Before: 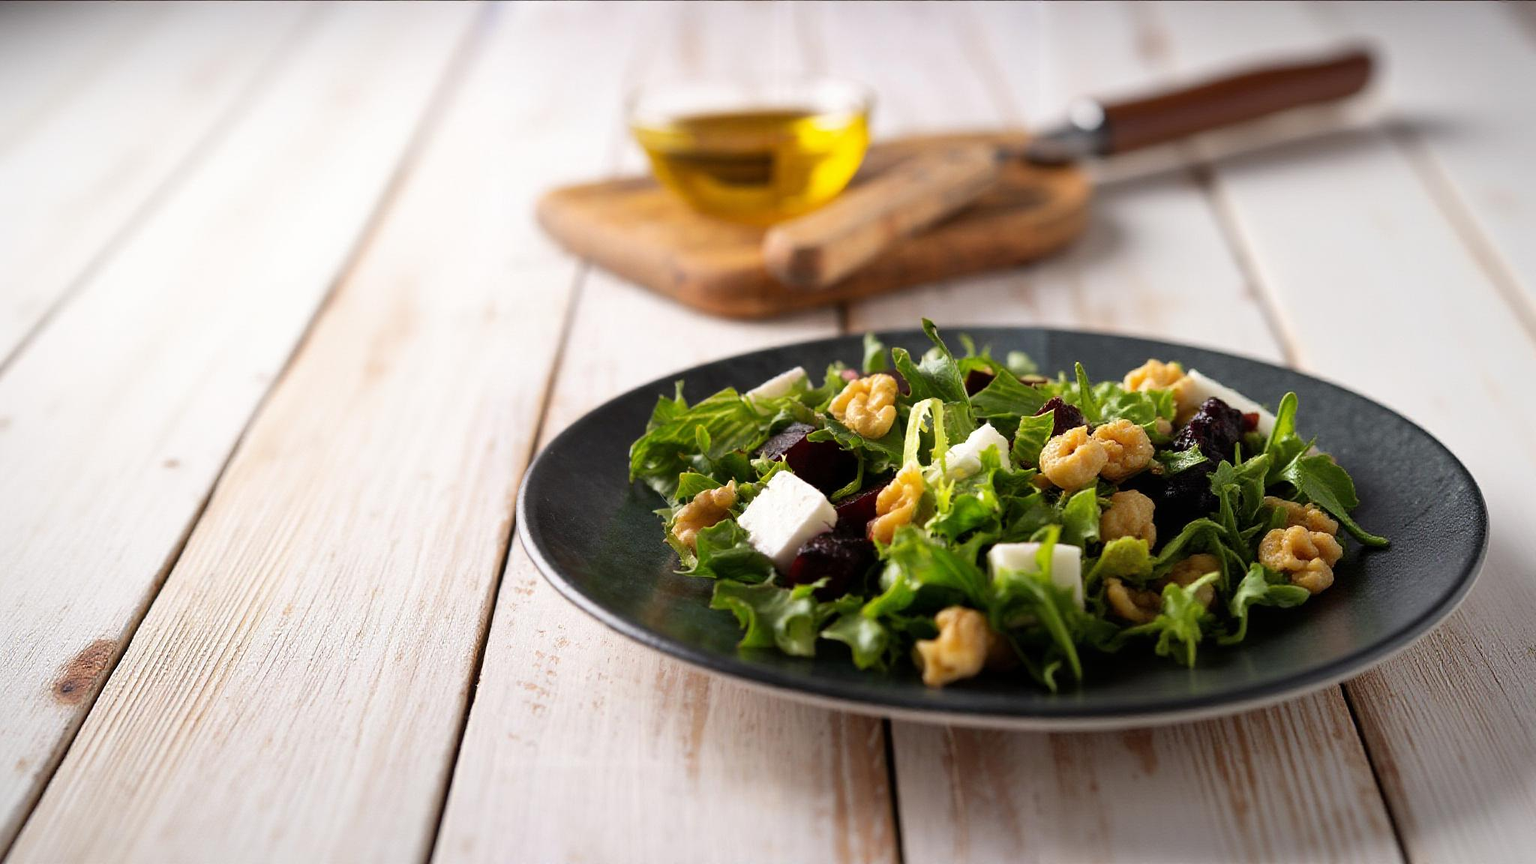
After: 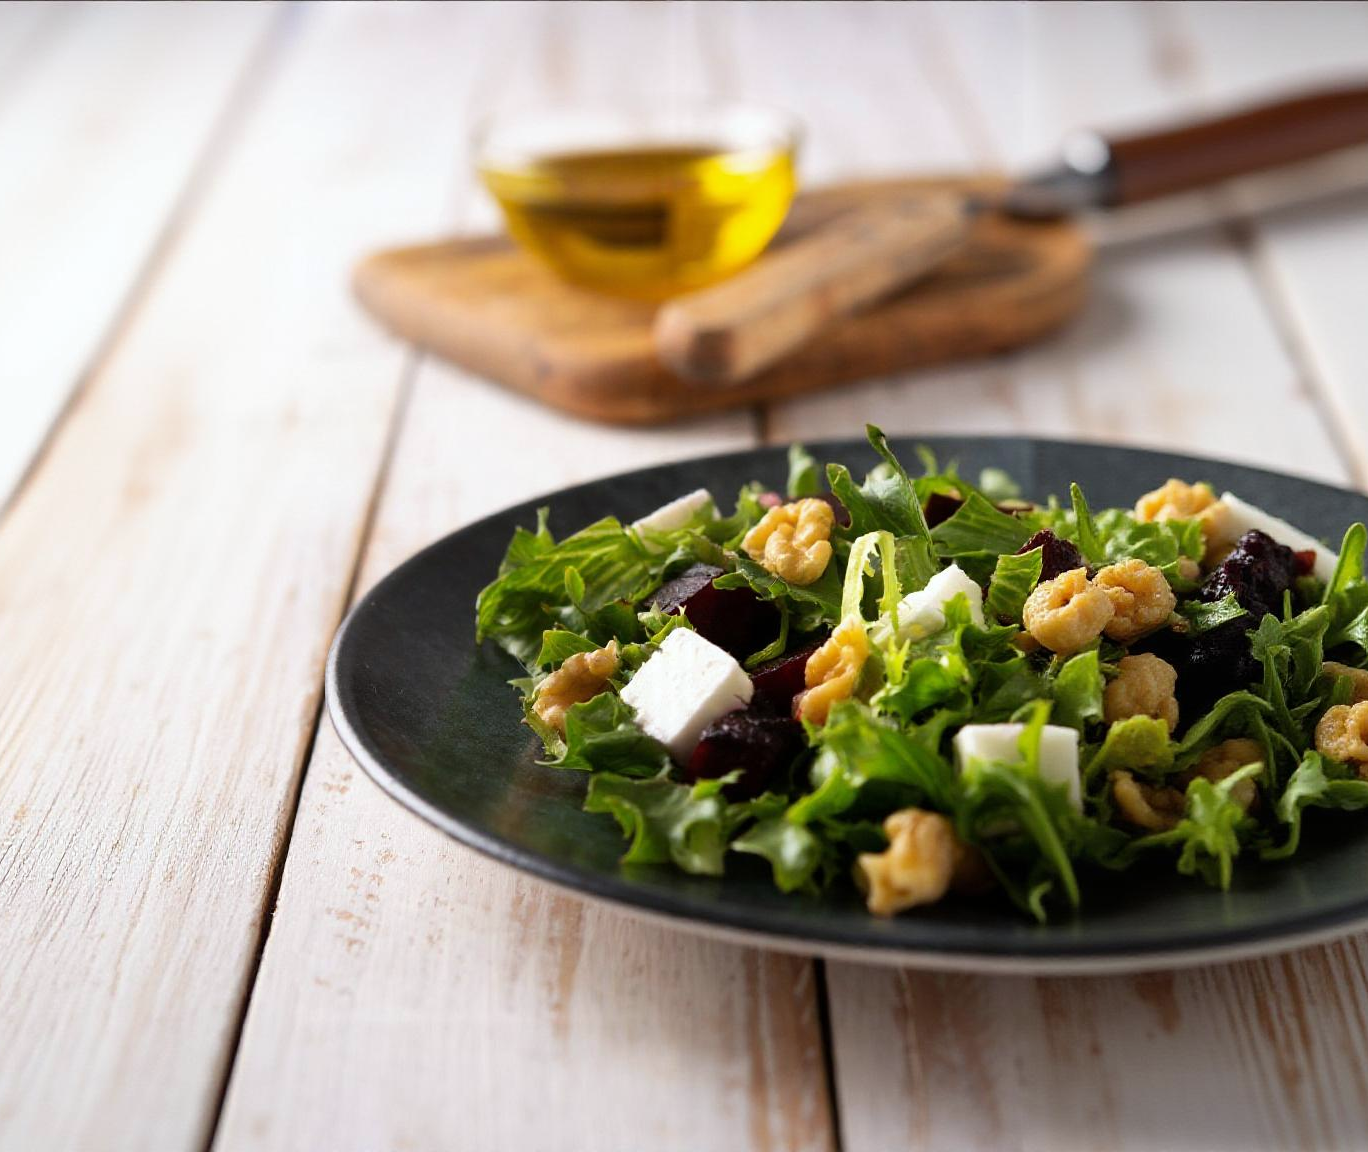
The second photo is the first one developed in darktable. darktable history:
white balance: red 0.986, blue 1.01
crop and rotate: left 17.732%, right 15.423%
